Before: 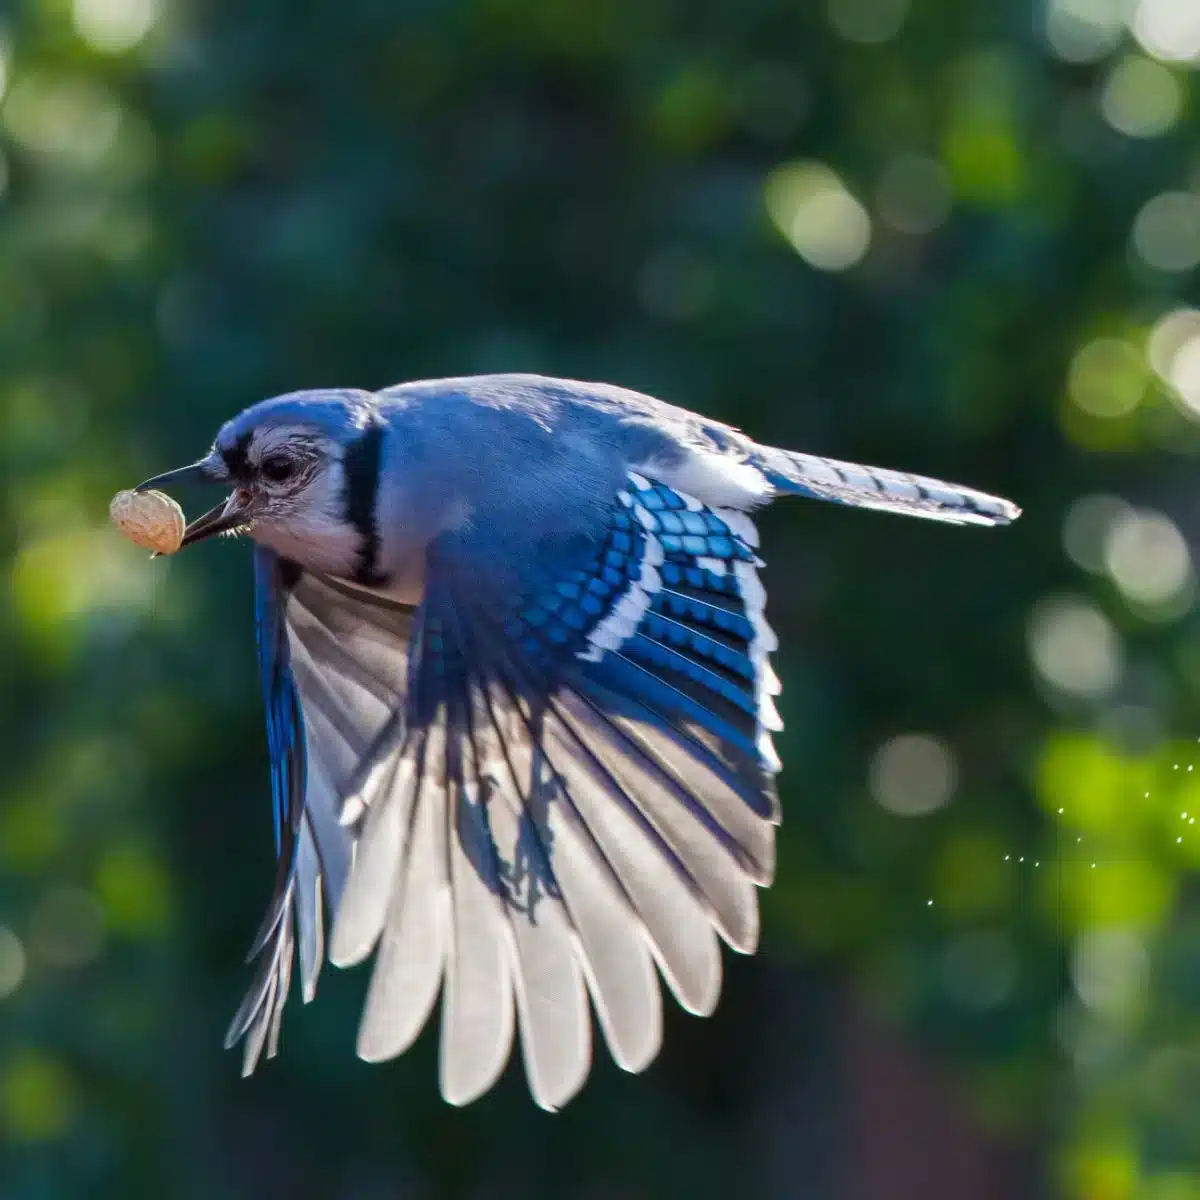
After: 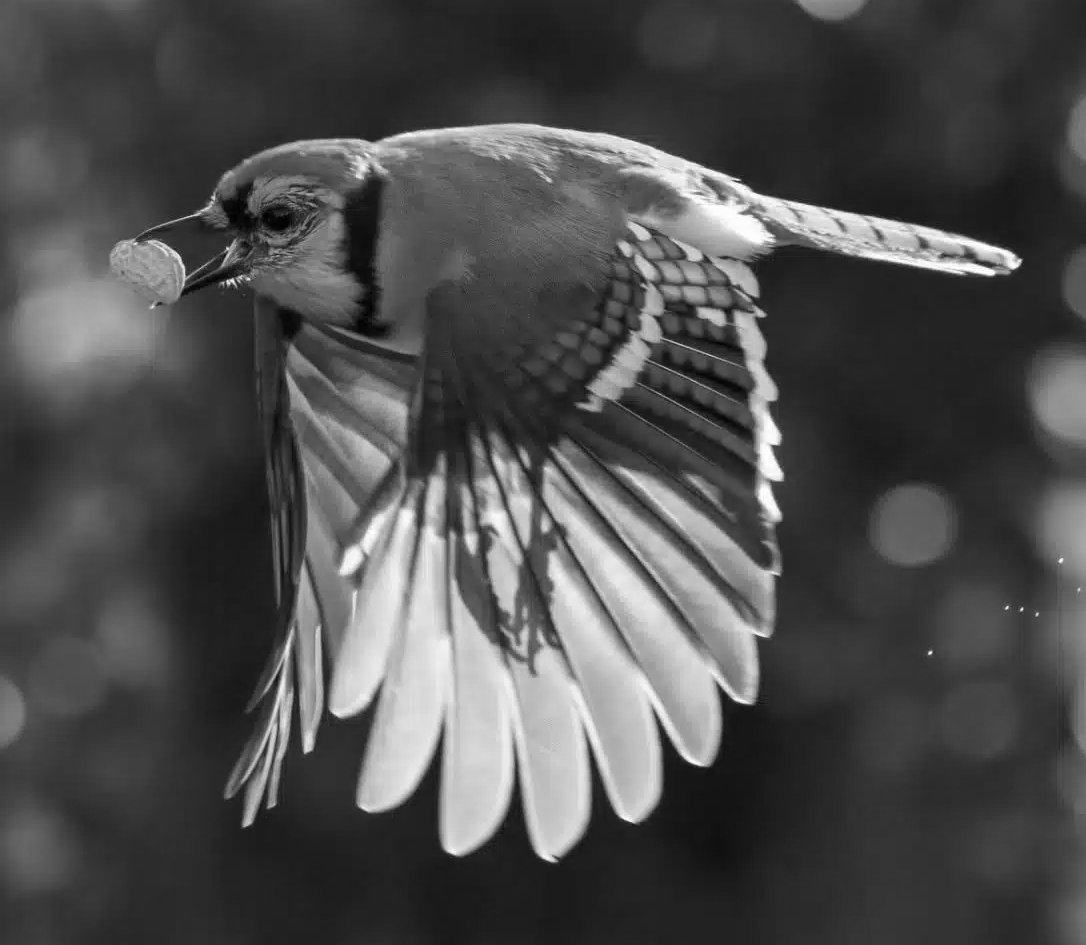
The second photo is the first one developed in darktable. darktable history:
crop: top 20.916%, right 9.437%, bottom 0.316%
monochrome: on, module defaults
color calibration: illuminant as shot in camera, x 0.37, y 0.382, temperature 4313.32 K
